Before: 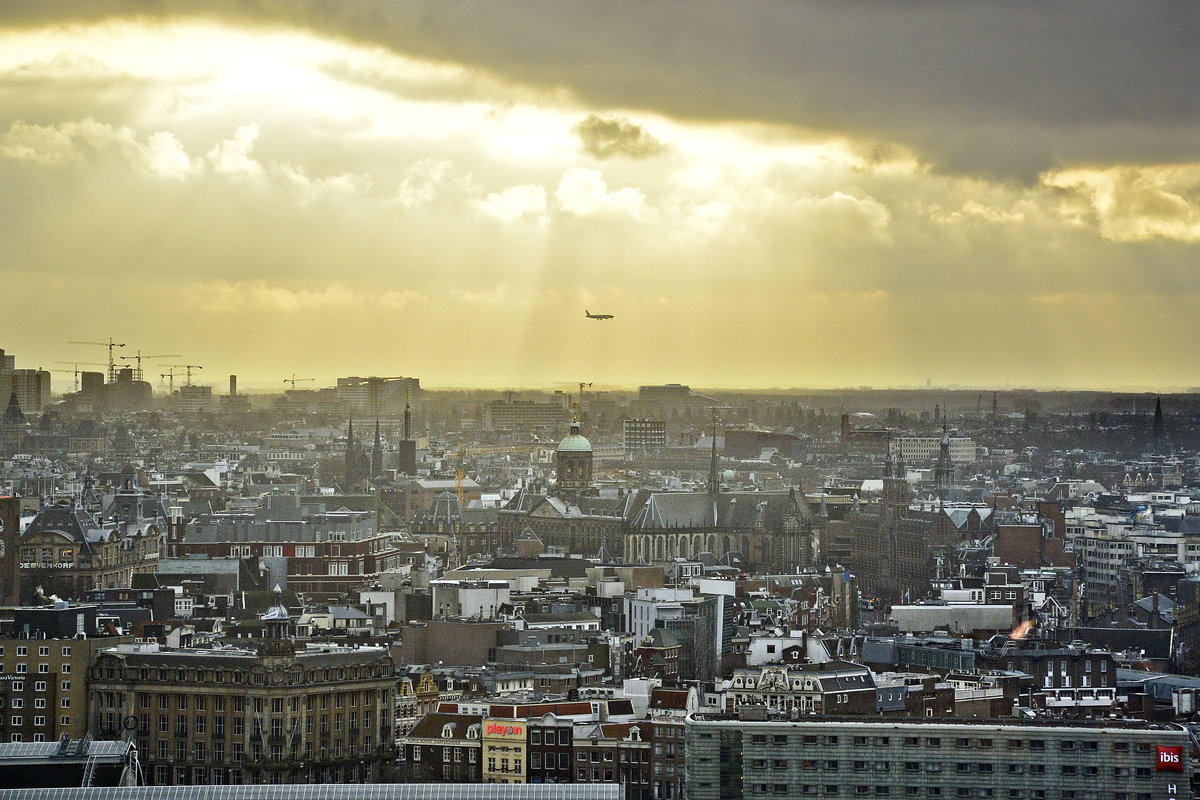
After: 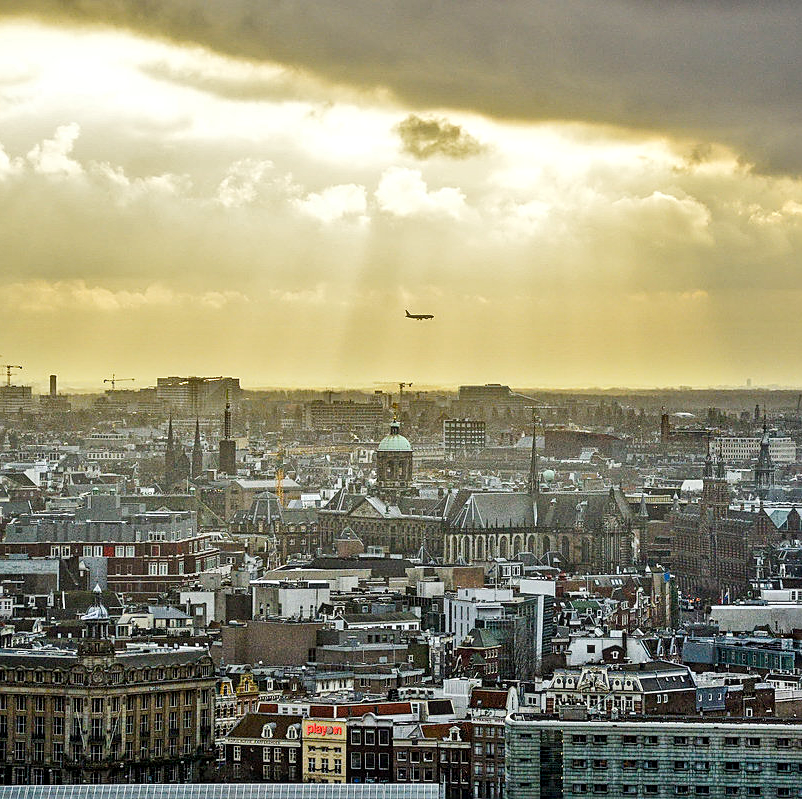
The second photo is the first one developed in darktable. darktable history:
shadows and highlights: highlights color adjustment 32.91%, low approximation 0.01, soften with gaussian
sharpen: on, module defaults
crop and rotate: left 15.007%, right 18.097%
local contrast: on, module defaults
tone curve: curves: ch0 [(0, 0) (0.071, 0.058) (0.266, 0.268) (0.498, 0.542) (0.766, 0.807) (1, 0.983)]; ch1 [(0, 0) (0.346, 0.307) (0.408, 0.387) (0.463, 0.465) (0.482, 0.493) (0.502, 0.499) (0.517, 0.502) (0.55, 0.548) (0.597, 0.61) (0.651, 0.698) (1, 1)]; ch2 [(0, 0) (0.346, 0.34) (0.434, 0.46) (0.485, 0.494) (0.5, 0.498) (0.517, 0.506) (0.526, 0.539) (0.583, 0.603) (0.625, 0.659) (1, 1)], preserve colors none
